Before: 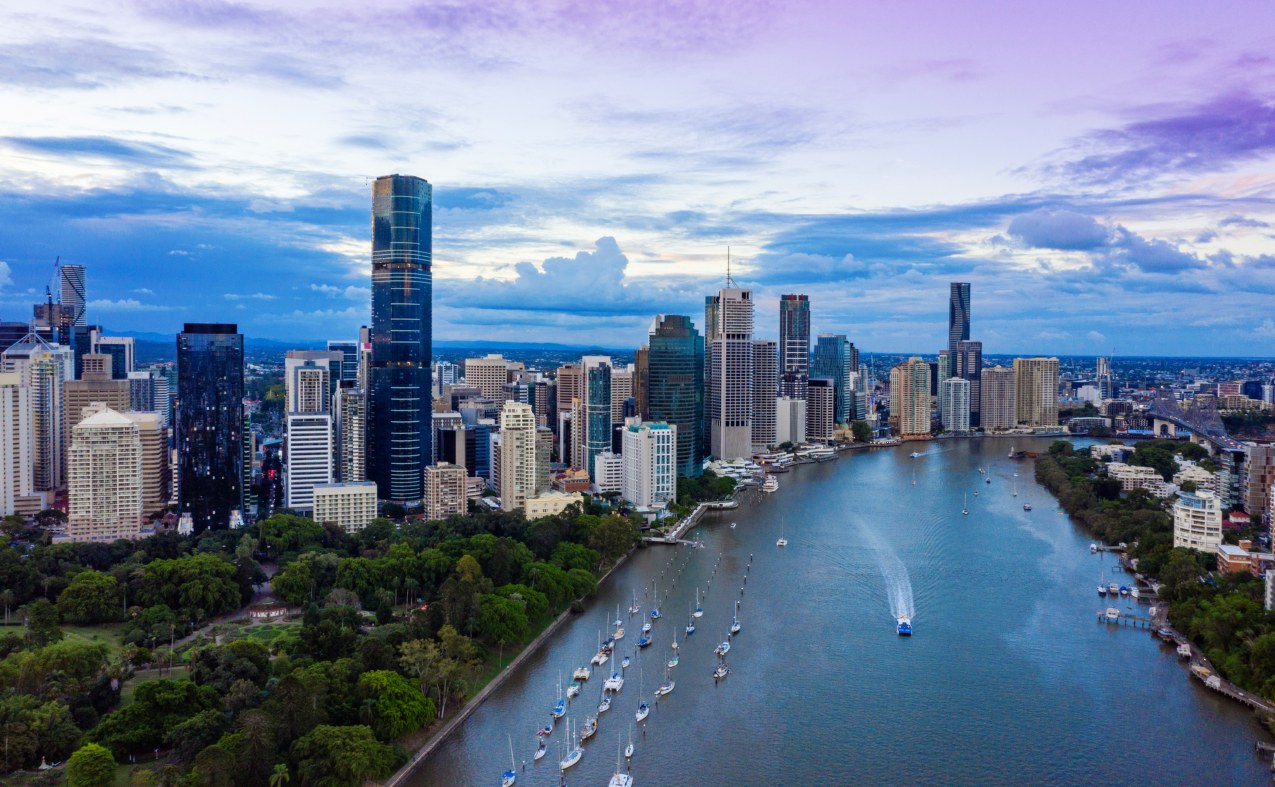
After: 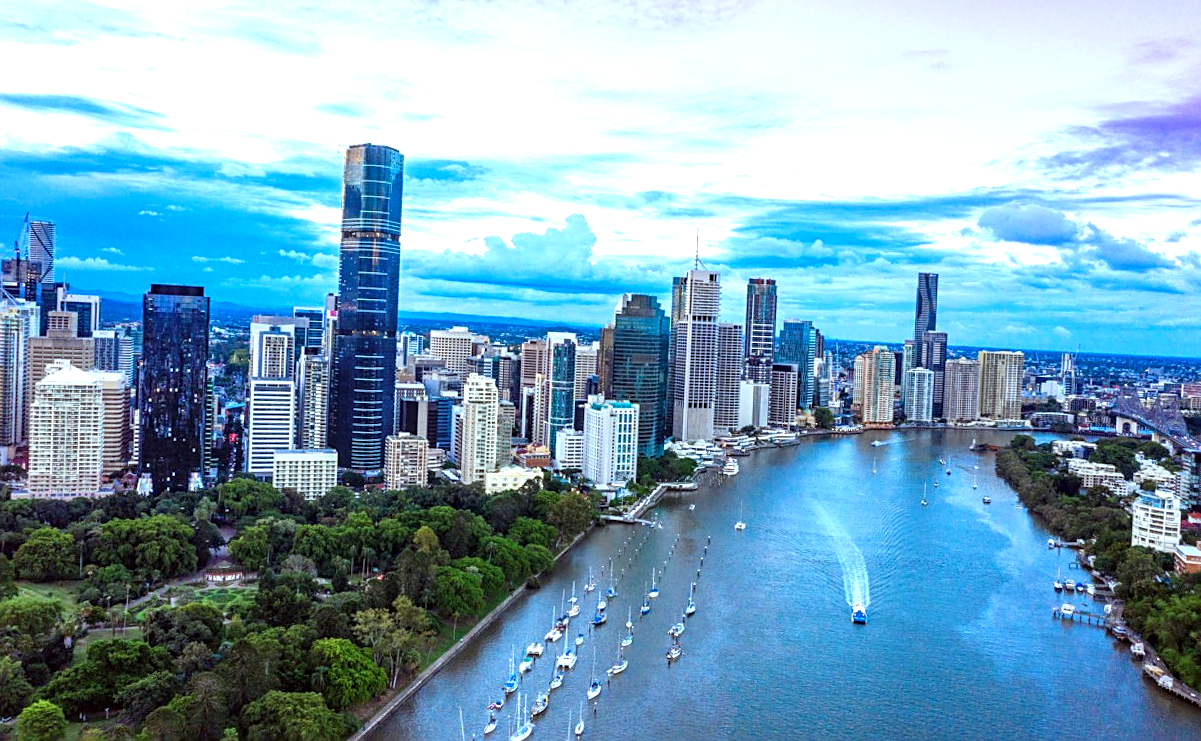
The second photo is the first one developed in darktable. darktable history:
crop and rotate: angle -2.2°
exposure: exposure 0.923 EV, compensate highlight preservation false
sharpen: on, module defaults
color calibration: illuminant Planckian (black body), x 0.368, y 0.361, temperature 4273.75 K
color correction: highlights a* -2.74, highlights b* -2.03, shadows a* 2.27, shadows b* 2.95
local contrast: on, module defaults
